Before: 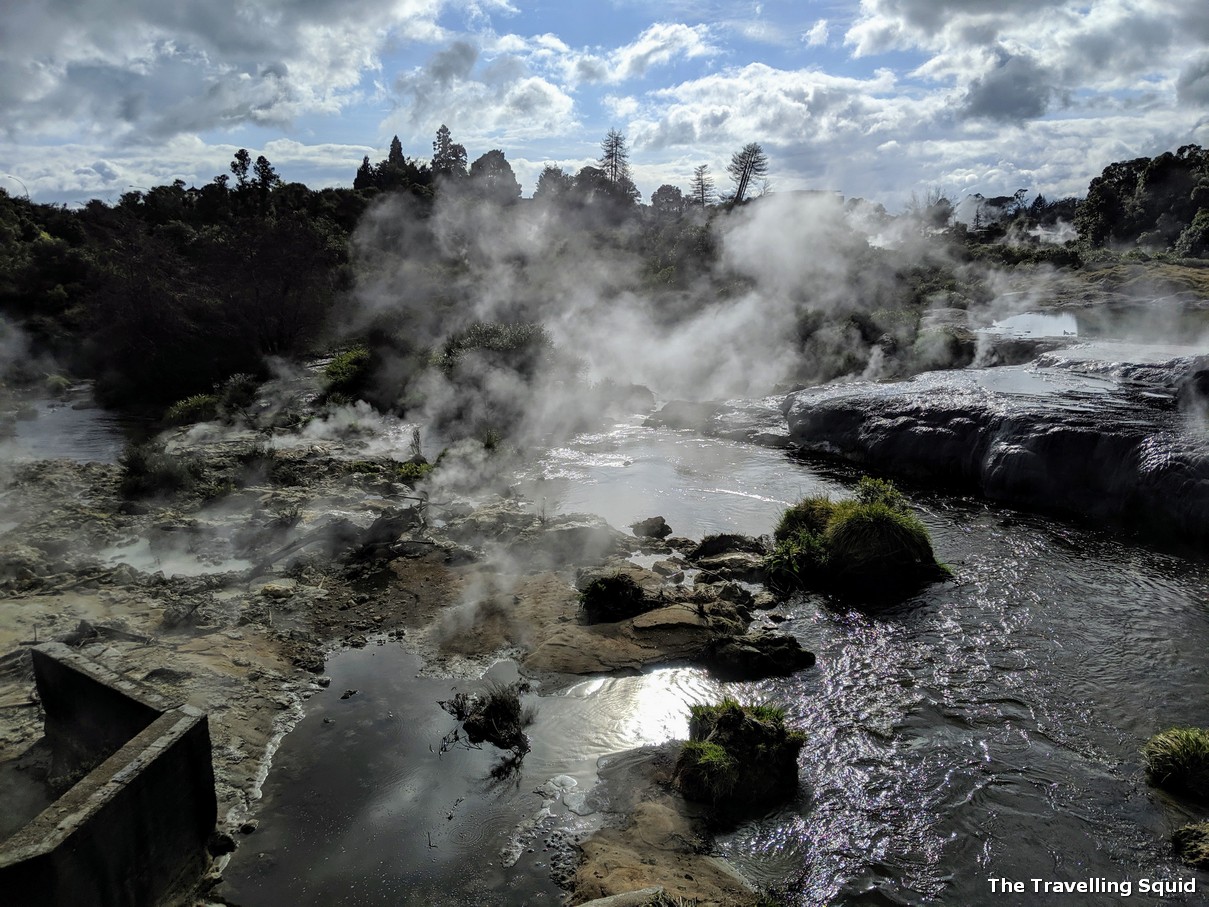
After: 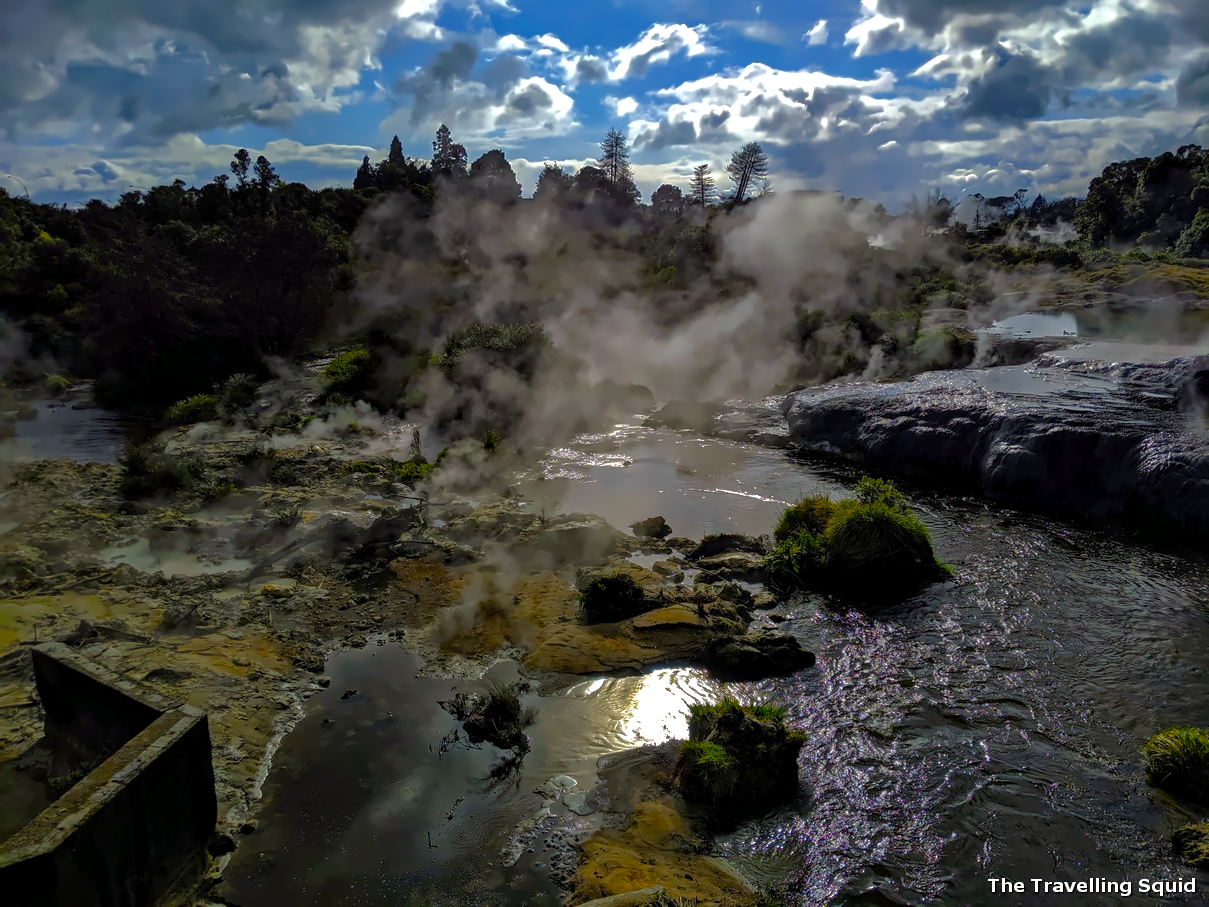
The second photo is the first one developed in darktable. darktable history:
base curve: curves: ch0 [(0, 0) (0.841, 0.609) (1, 1)]
tone equalizer: -8 EV 0.06 EV, smoothing diameter 25%, edges refinement/feathering 10, preserve details guided filter
color balance: input saturation 134.34%, contrast -10.04%, contrast fulcrum 19.67%, output saturation 133.51%
exposure: black level correction 0.009, exposure 0.119 EV
haze removal: strength 0.53, distance 0.925
denoise (profiled): patch size 2, search radius 4, preserve shadows 1.02, bias correction -0.395, scattering 0.3, a [0, 0, 0], mode non-local means
